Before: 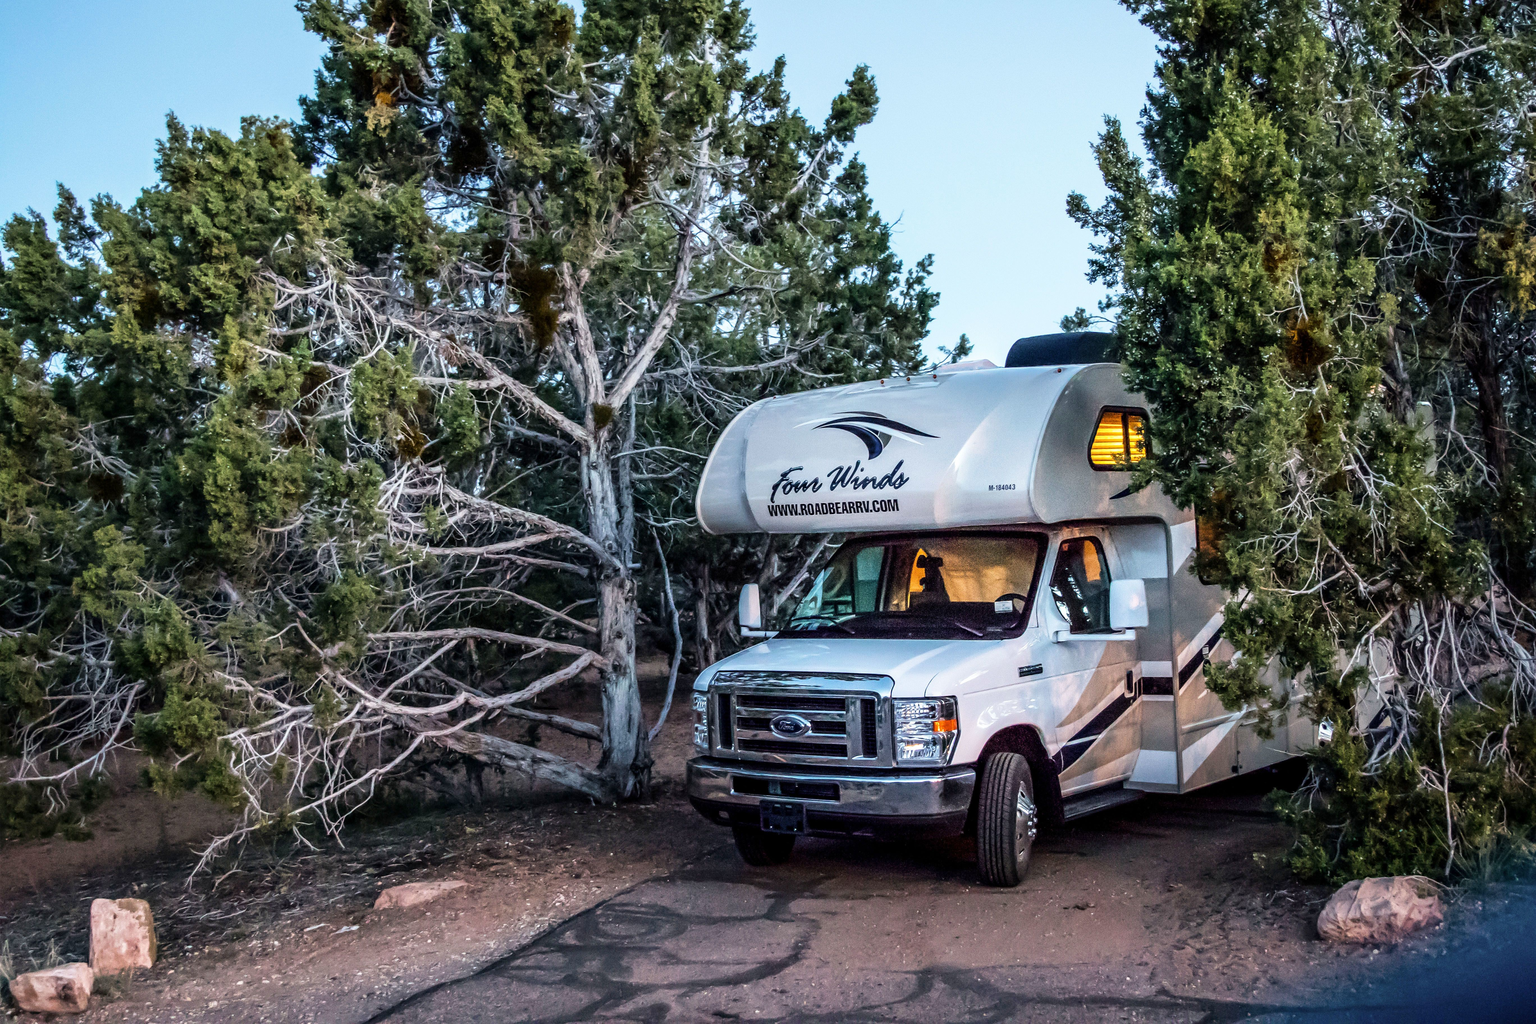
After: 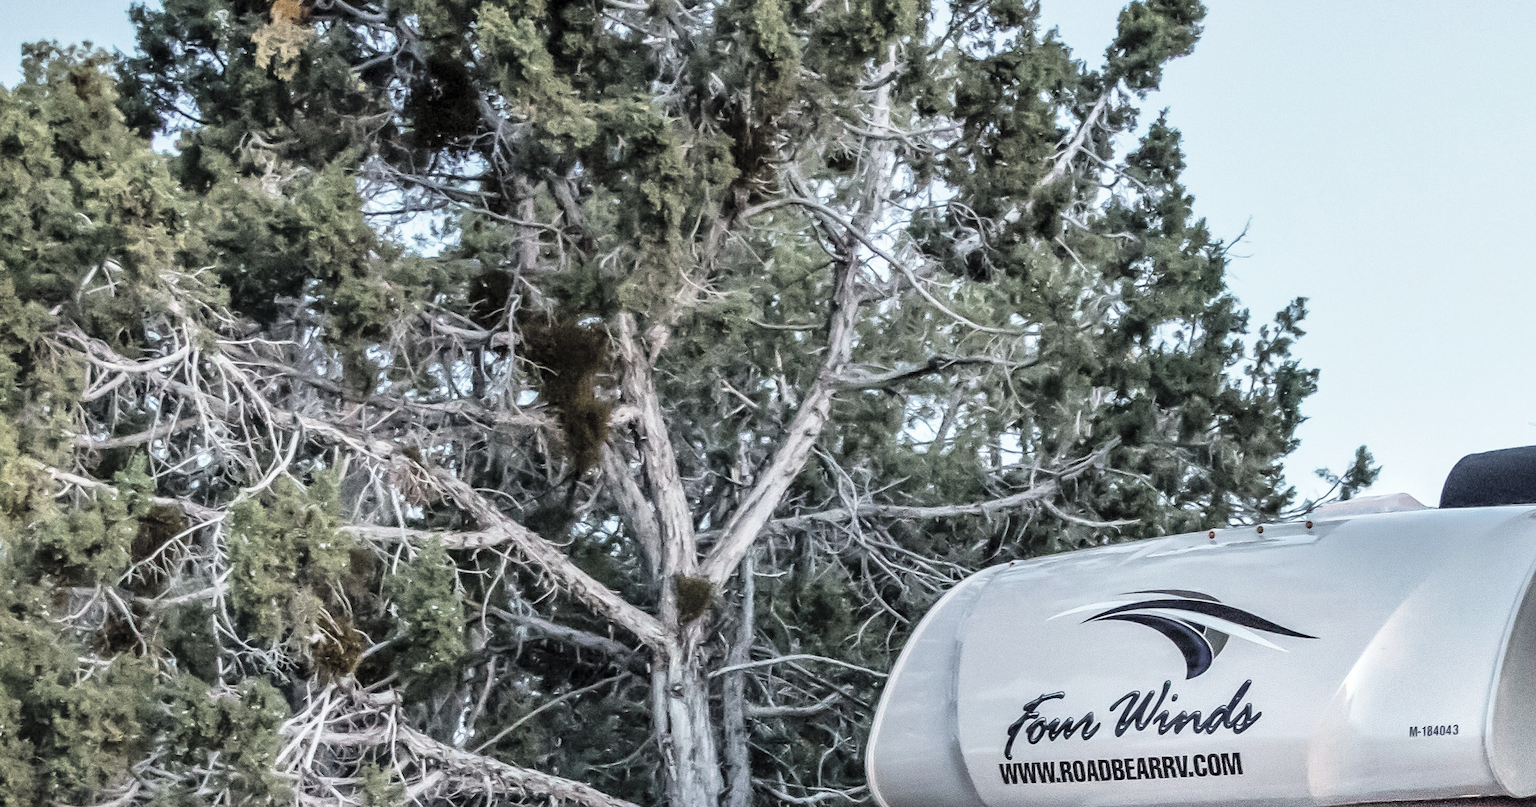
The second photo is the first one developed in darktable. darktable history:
crop: left 14.938%, top 9.161%, right 31.168%, bottom 48.314%
shadows and highlights: shadows 34.54, highlights -34.84, soften with gaussian
contrast brightness saturation: brightness 0.183, saturation -0.487
